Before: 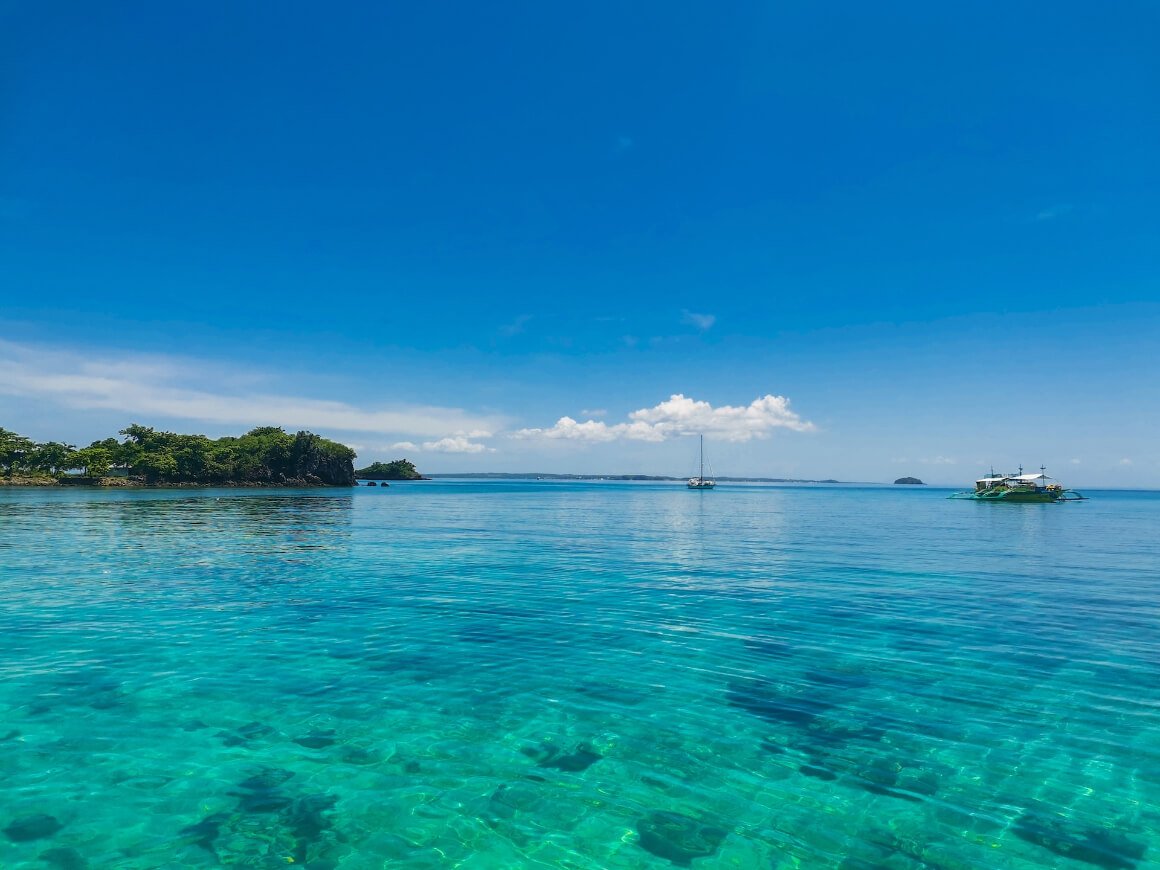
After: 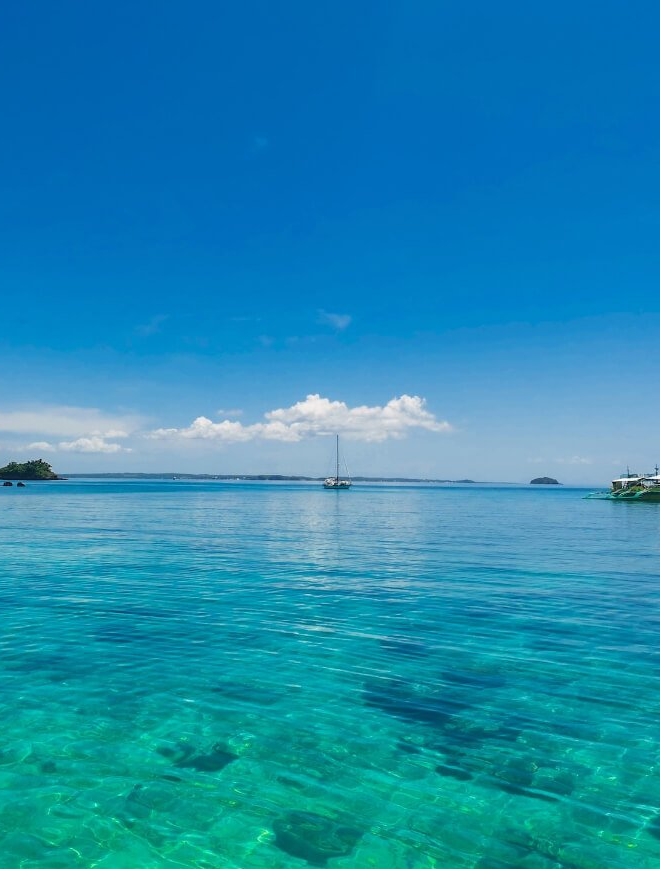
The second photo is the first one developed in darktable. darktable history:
crop: left 31.427%, top 0.01%, right 11.67%
